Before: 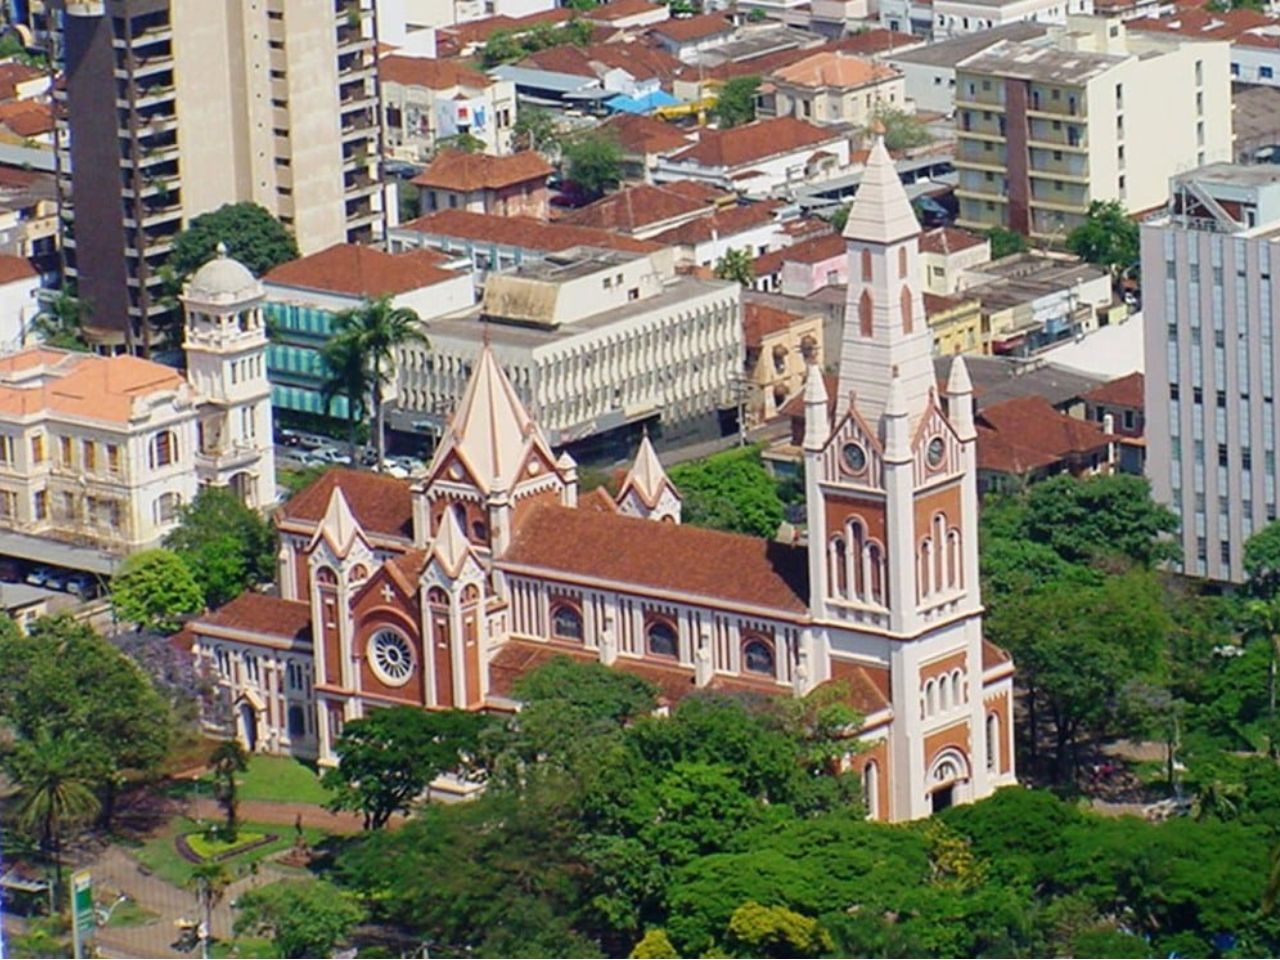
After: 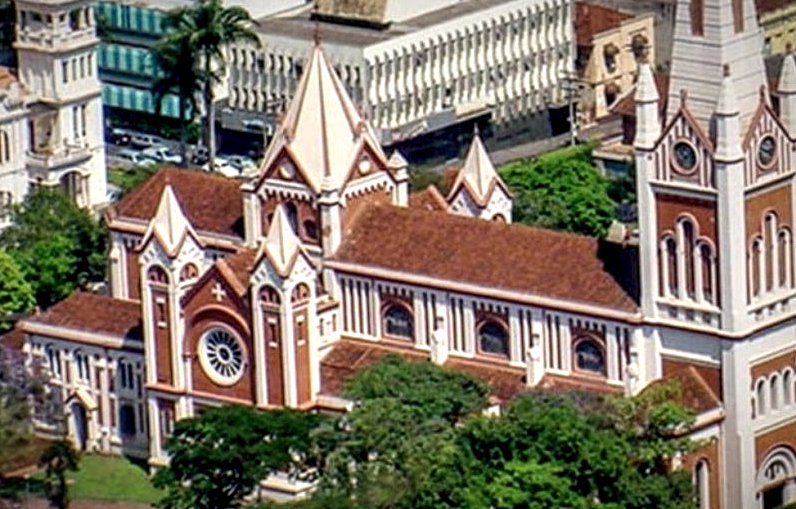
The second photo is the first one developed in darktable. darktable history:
vignetting: saturation 0.002, automatic ratio true
crop: left 13.243%, top 31.394%, right 24.493%, bottom 15.568%
local contrast: highlights 18%, detail 187%
